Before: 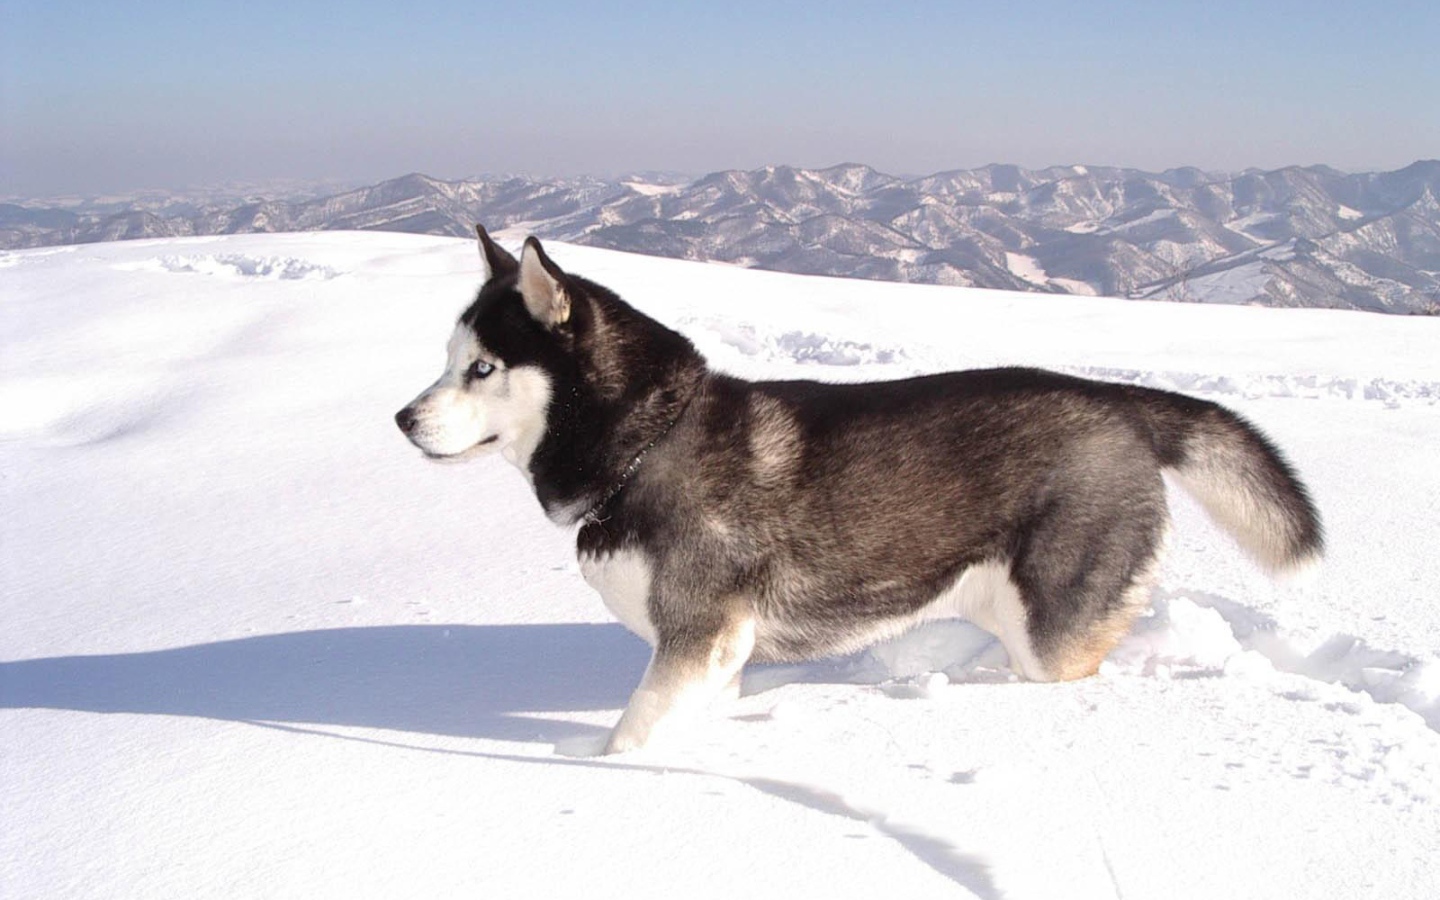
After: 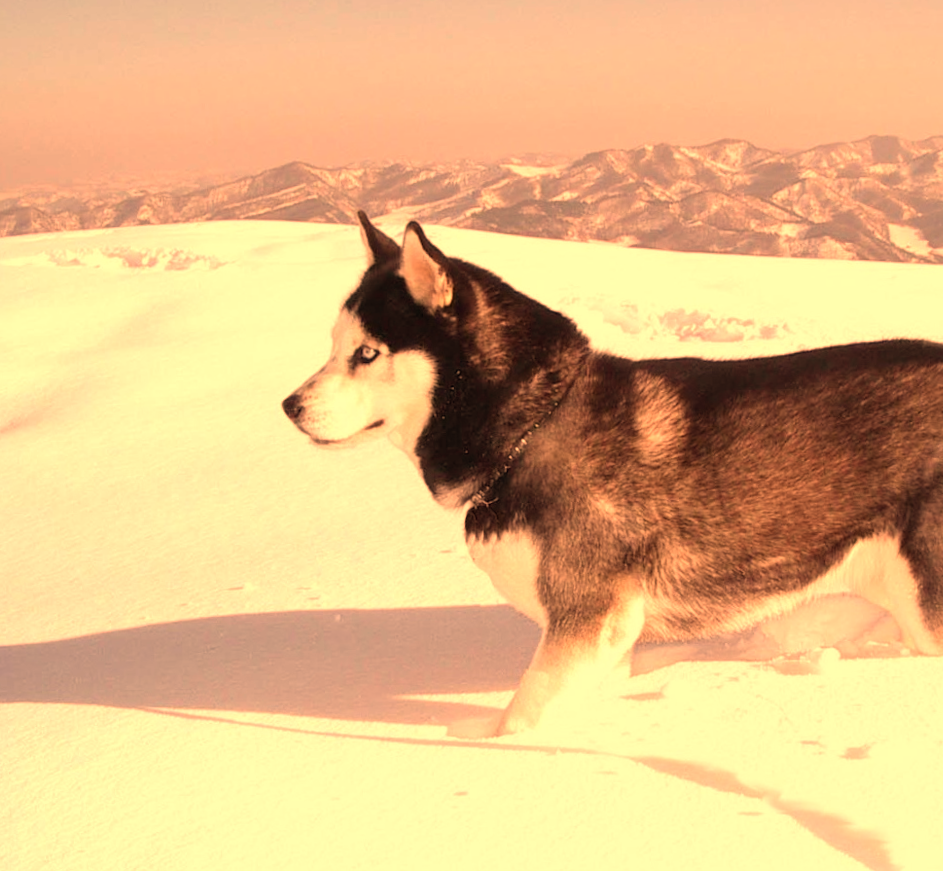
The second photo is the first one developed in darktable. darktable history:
white balance: red 1.467, blue 0.684
crop and rotate: left 6.617%, right 26.717%
rotate and perspective: rotation -1.32°, lens shift (horizontal) -0.031, crop left 0.015, crop right 0.985, crop top 0.047, crop bottom 0.982
